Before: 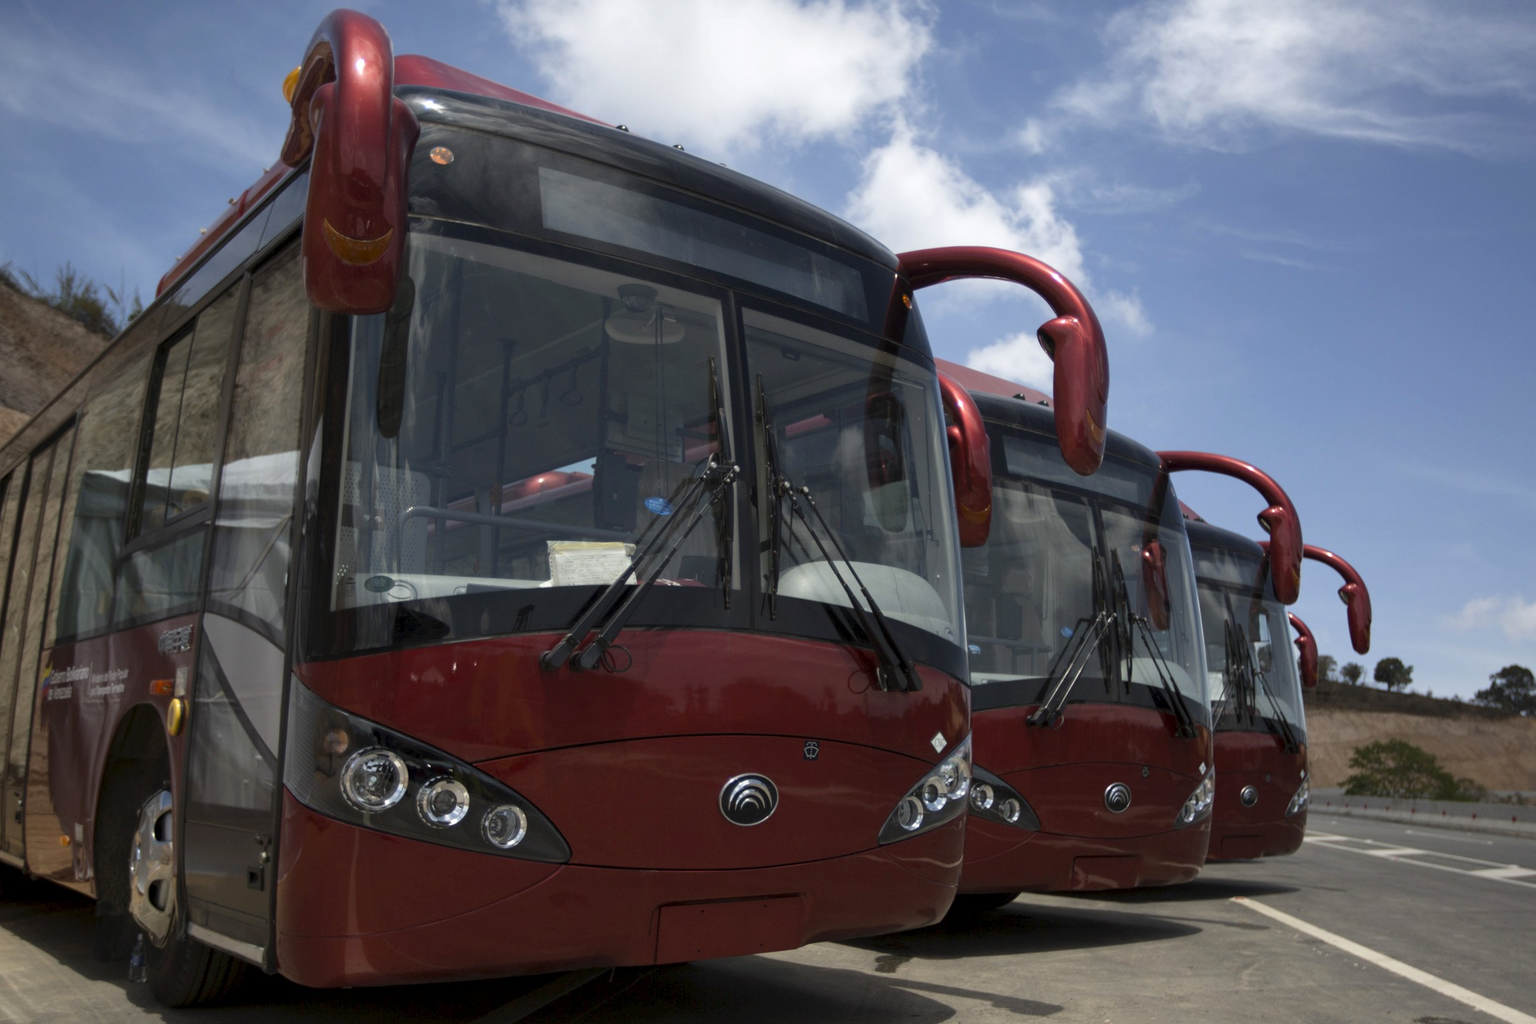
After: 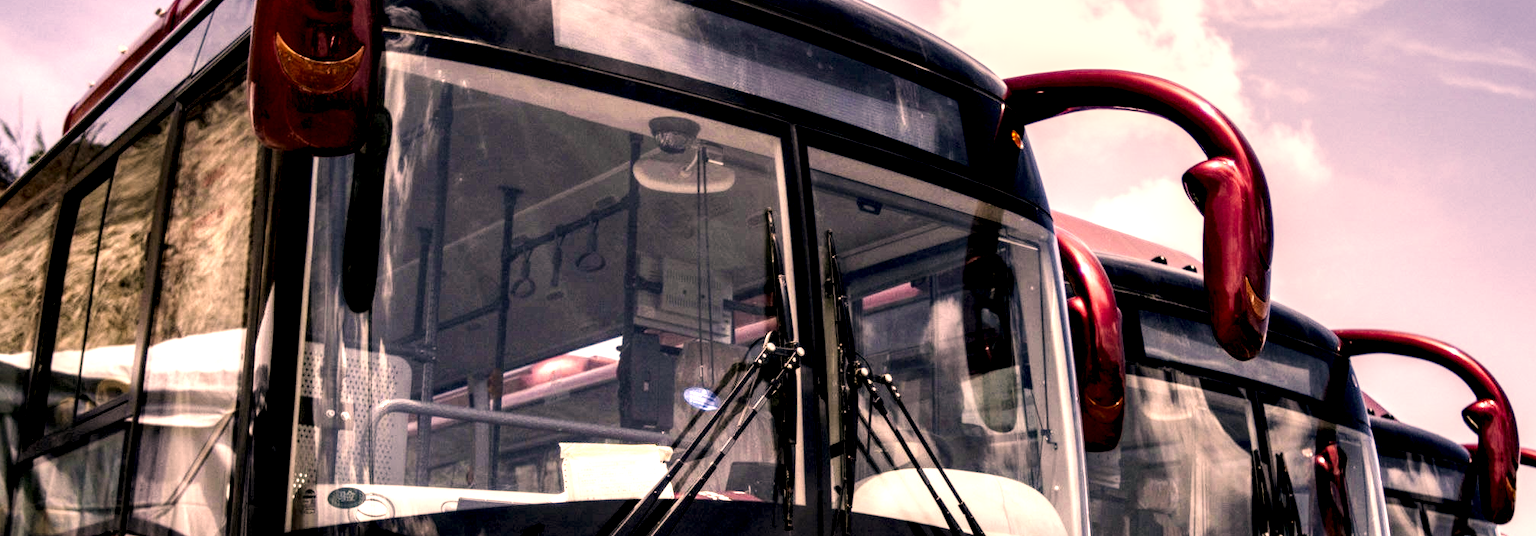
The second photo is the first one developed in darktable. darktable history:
crop: left 6.961%, top 18.798%, right 14.3%, bottom 39.915%
local contrast: shadows 156%, detail 225%
color correction: highlights a* 21.22, highlights b* 19.23
base curve: curves: ch0 [(0, 0.003) (0.001, 0.002) (0.006, 0.004) (0.02, 0.022) (0.048, 0.086) (0.094, 0.234) (0.162, 0.431) (0.258, 0.629) (0.385, 0.8) (0.548, 0.918) (0.751, 0.988) (1, 1)], preserve colors none
